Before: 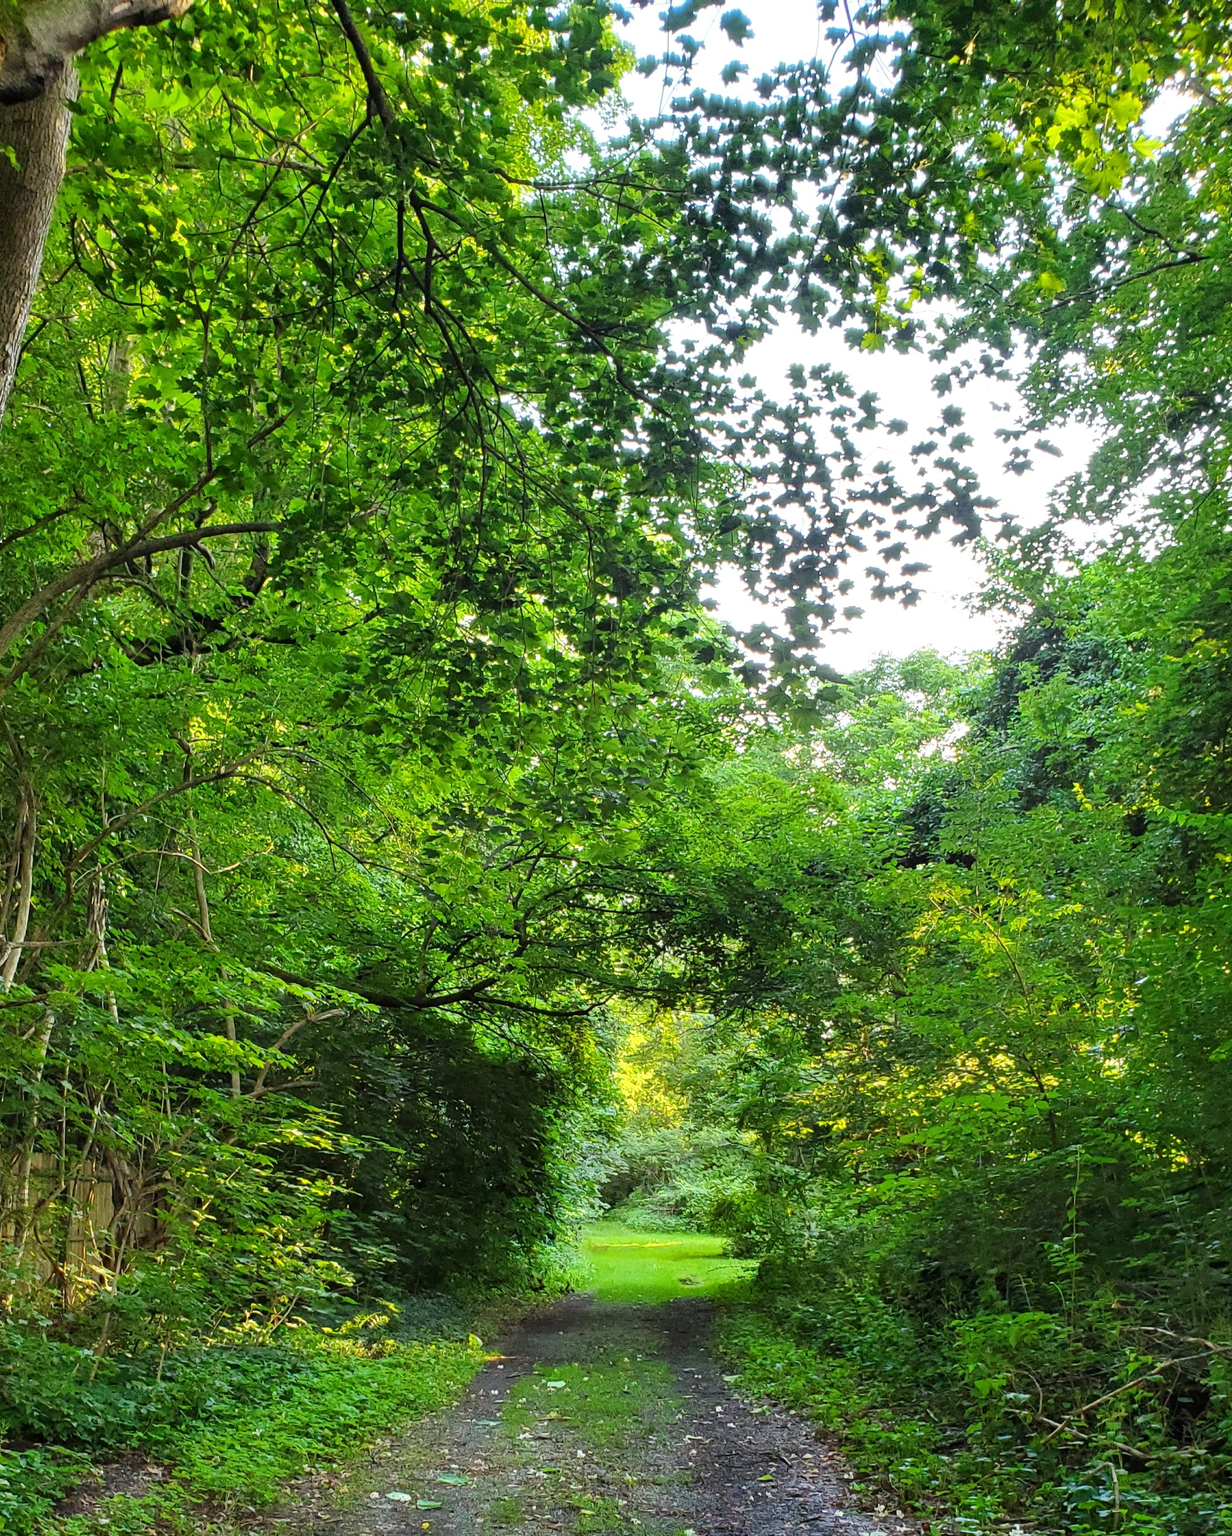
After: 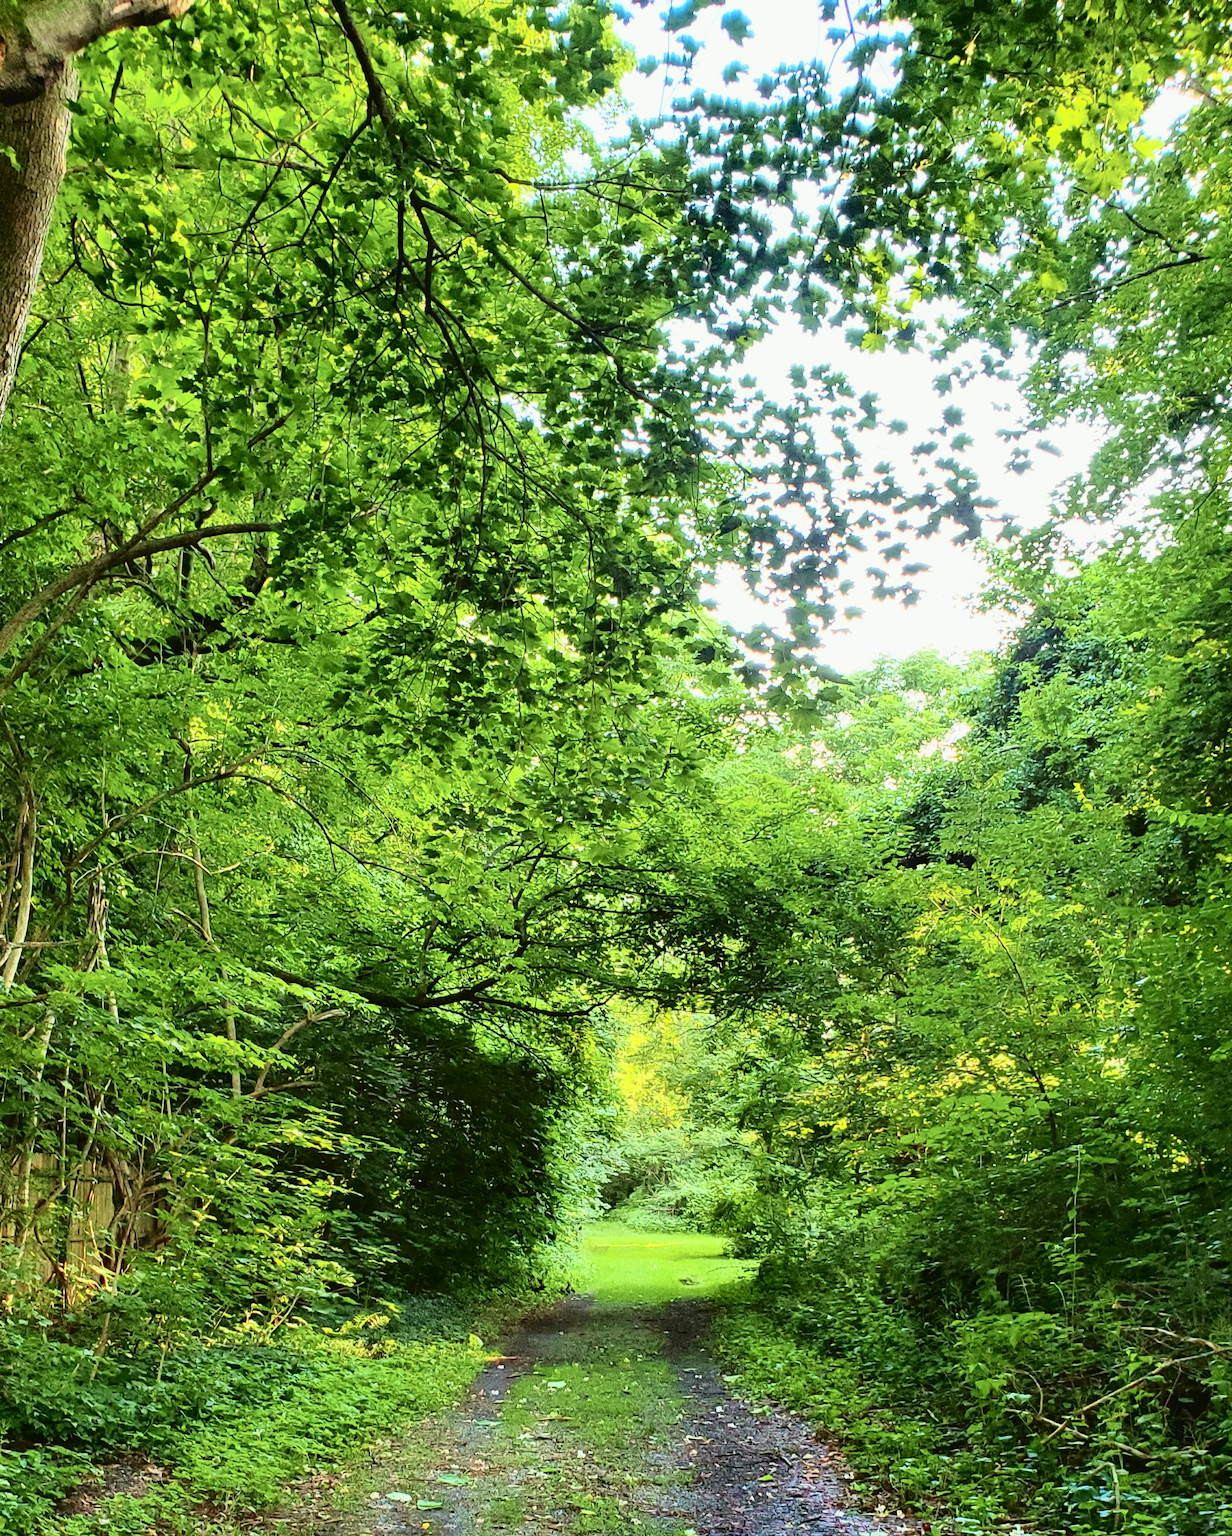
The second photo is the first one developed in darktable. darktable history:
velvia: on, module defaults
tone curve: curves: ch0 [(0.003, 0.032) (0.037, 0.037) (0.142, 0.117) (0.279, 0.311) (0.405, 0.49) (0.526, 0.651) (0.722, 0.857) (0.875, 0.946) (1, 0.98)]; ch1 [(0, 0) (0.305, 0.325) (0.453, 0.437) (0.482, 0.474) (0.501, 0.498) (0.515, 0.523) (0.559, 0.591) (0.6, 0.643) (0.656, 0.707) (1, 1)]; ch2 [(0, 0) (0.323, 0.277) (0.424, 0.396) (0.479, 0.484) (0.499, 0.502) (0.515, 0.537) (0.573, 0.602) (0.653, 0.675) (0.75, 0.756) (1, 1)], color space Lab, independent channels, preserve colors none
